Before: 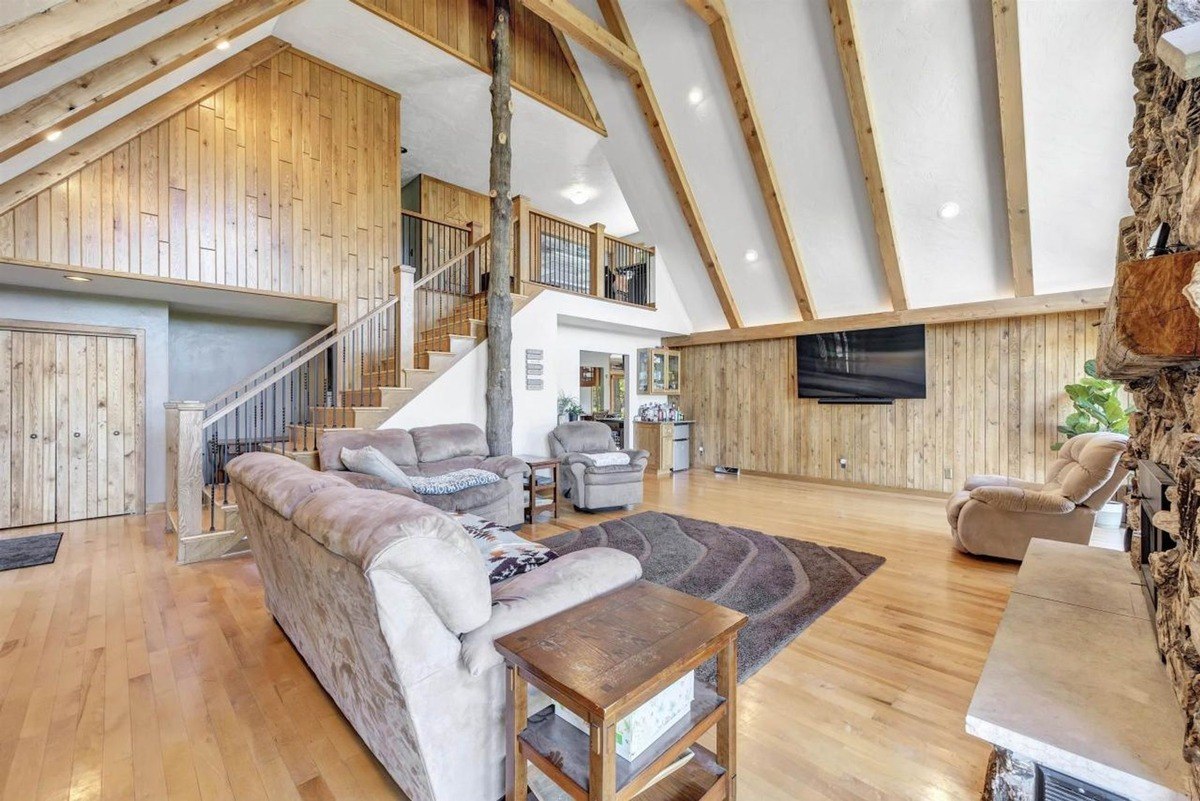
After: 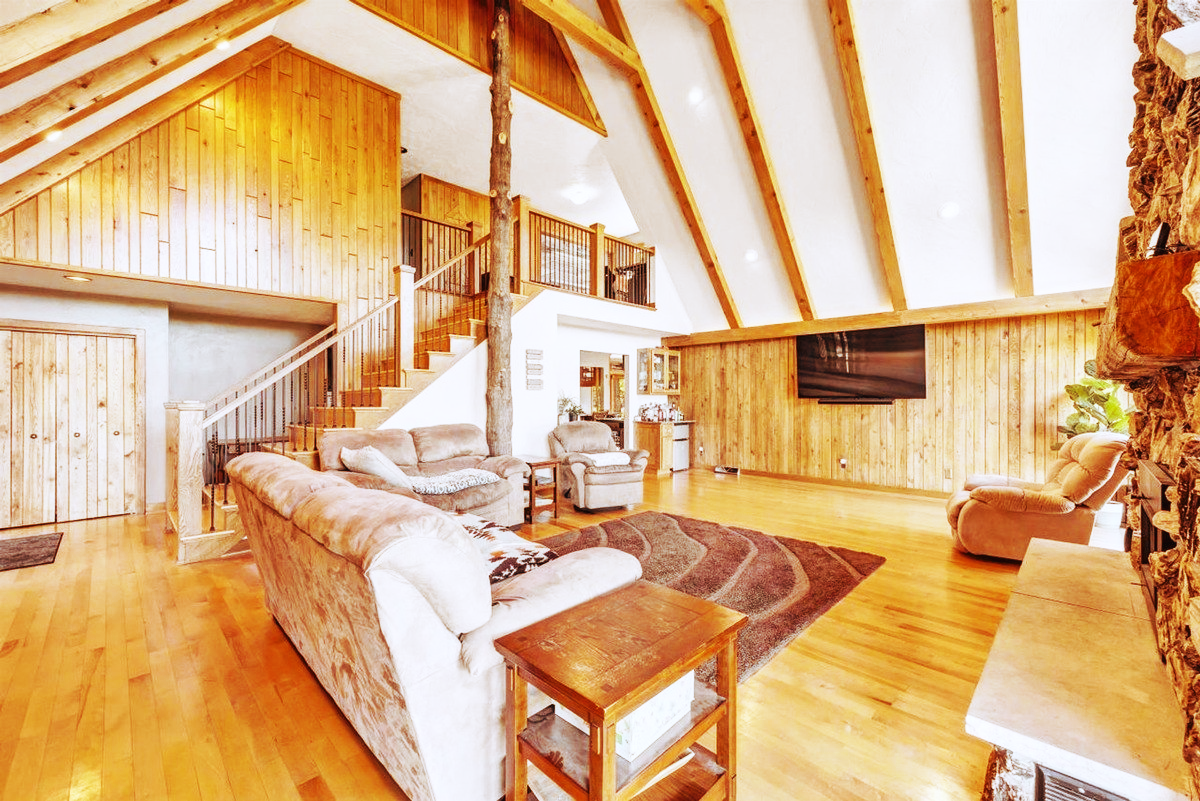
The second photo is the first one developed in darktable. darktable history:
tone curve: curves: ch0 [(0, 0) (0.003, 0.017) (0.011, 0.018) (0.025, 0.03) (0.044, 0.051) (0.069, 0.075) (0.1, 0.104) (0.136, 0.138) (0.177, 0.183) (0.224, 0.237) (0.277, 0.294) (0.335, 0.361) (0.399, 0.446) (0.468, 0.552) (0.543, 0.66) (0.623, 0.753) (0.709, 0.843) (0.801, 0.912) (0.898, 0.962) (1, 1)], preserve colors none
color look up table: target L [87.85, 81.8, 84.44, 88.54, 72.05, 73, 71.82, 68.52, 59.67, 44.3, 29.68, 200.09, 82.22, 65.59, 68.41, 53.22, 60.59, 60.13, 45.23, 42.54, 36.55, 36.26, 30.22, 33.97, 20.31, 0.86, 91.64, 86.23, 65.74, 72.73, 55.53, 52.06, 49.24, 58.08, 50.84, 62.71, 57.56, 43.89, 39.54, 40.29, 31.61, 21.28, 12.18, 90.68, 80.23, 79.33, 75.75, 65.39, 34.02], target a [-42.67, -48.13, -48.91, -21.69, -46.85, -18.23, -50.09, -38.32, -12.23, -15, -9.165, 0, -9.75, 17.33, 0.93, 43.48, 18.51, 11.33, 60.14, 55.4, 44.68, 35.07, 30.47, 49.3, 39.85, 2.72, 1.612, 17.12, 36.03, 20.35, 59.92, 72.77, 67.43, 6.679, 38.14, 2.919, 10.15, 63.63, 53.98, 57.09, 3.809, 39.12, 26.47, -13.58, -50.03, -14.32, -13.39, -19.94, -5.761], target b [85.11, 75.43, 32.41, 11.13, 3.901, 59.47, 29.93, 59.12, 31.25, 16.03, 32.37, 0, 69.47, 61.27, 62.45, 54.56, 34.65, 54.94, 50.13, 43.5, 40.17, 45.9, 26.91, 46.79, 31.99, 1.082, -7.742, -19.73, -15.18, -36.62, -47.04, -57.39, -26.62, 7.264, -18.18, -49.6, -20.48, -72.54, 4.468, -47.09, -22.78, 23.87, -13.15, -13.63, -29.99, -6.651, -27.86, -44.51, -4.973], num patches 49
